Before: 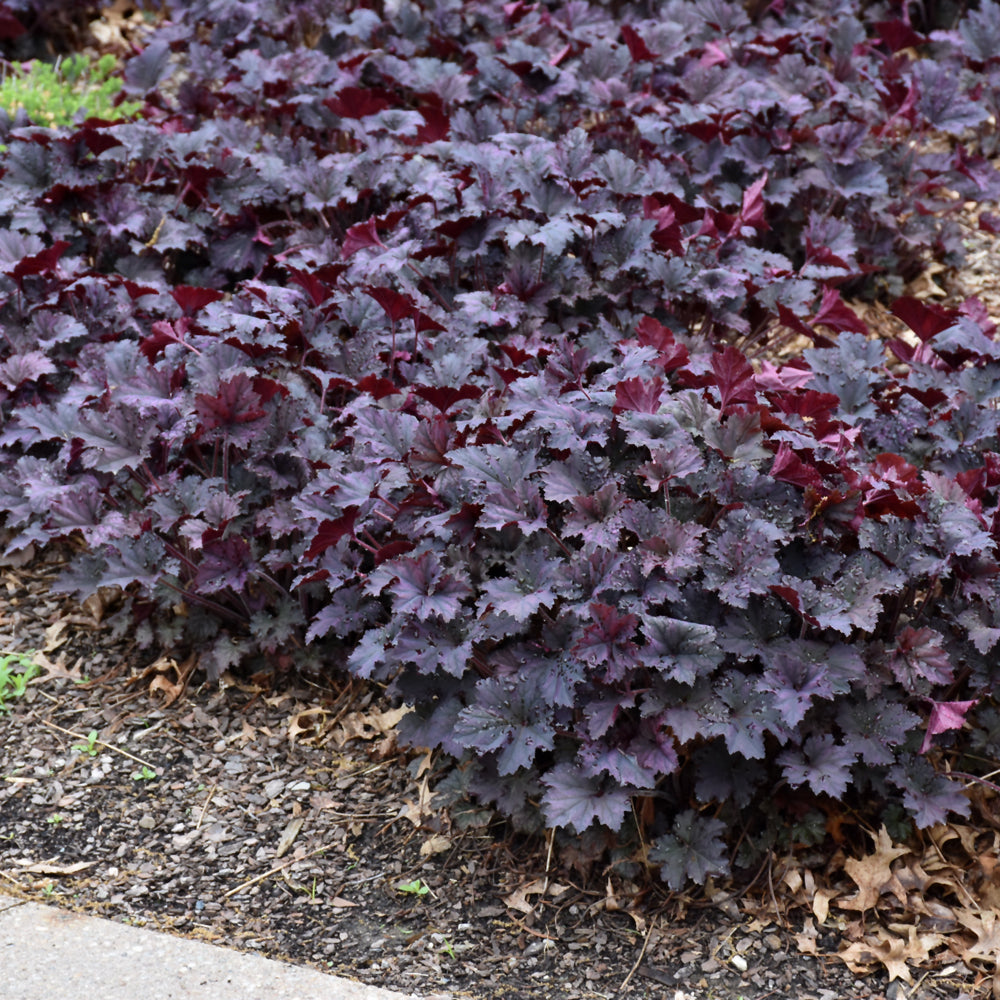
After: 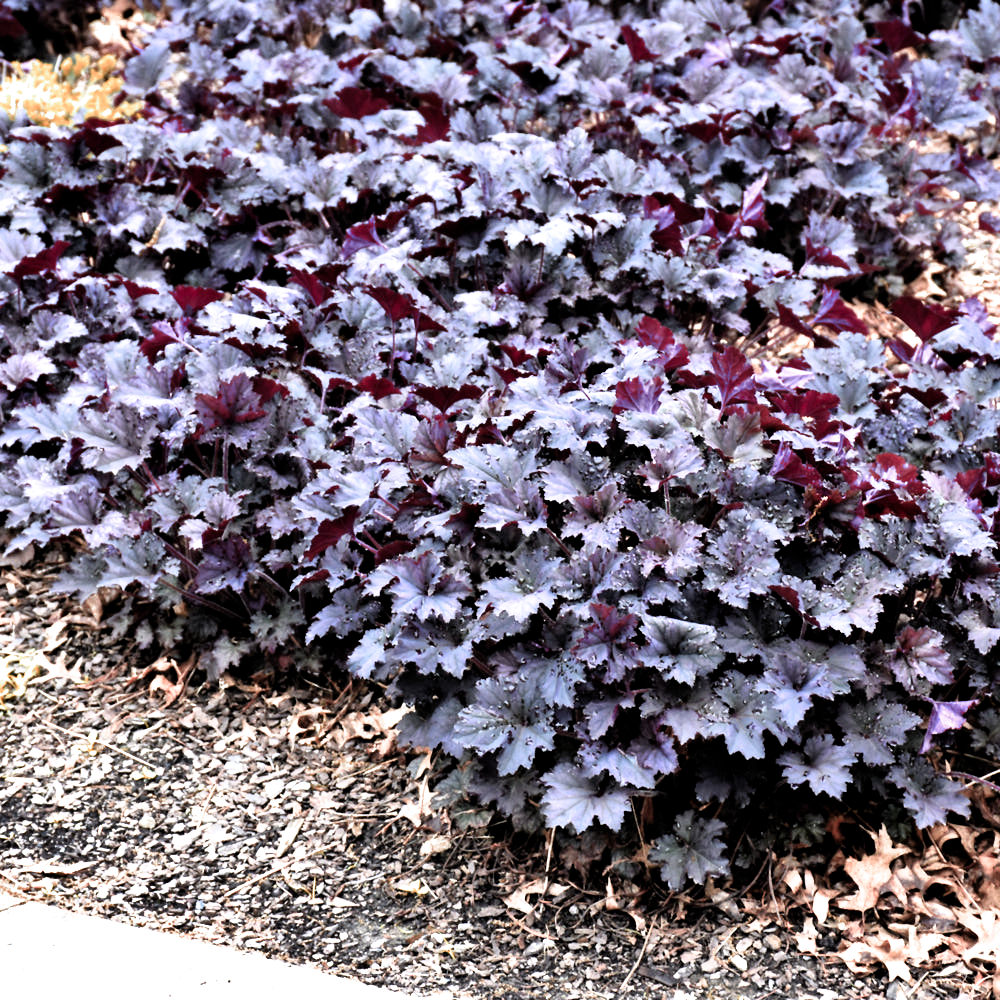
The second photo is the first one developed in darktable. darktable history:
color zones: curves: ch0 [(0.006, 0.385) (0.143, 0.563) (0.243, 0.321) (0.352, 0.464) (0.516, 0.456) (0.625, 0.5) (0.75, 0.5) (0.875, 0.5)]; ch1 [(0, 0.5) (0.134, 0.504) (0.246, 0.463) (0.421, 0.515) (0.5, 0.56) (0.625, 0.5) (0.75, 0.5) (0.875, 0.5)]; ch2 [(0, 0.5) (0.131, 0.426) (0.307, 0.289) (0.38, 0.188) (0.513, 0.216) (0.625, 0.548) (0.75, 0.468) (0.838, 0.396) (0.971, 0.311)]
exposure: black level correction 0, exposure 1.1 EV, compensate highlight preservation false
shadows and highlights: low approximation 0.01, soften with gaussian
filmic rgb: black relative exposure -5.56 EV, white relative exposure 2.48 EV, target black luminance 0%, hardness 4.5, latitude 66.87%, contrast 1.439, shadows ↔ highlights balance -4.18%
